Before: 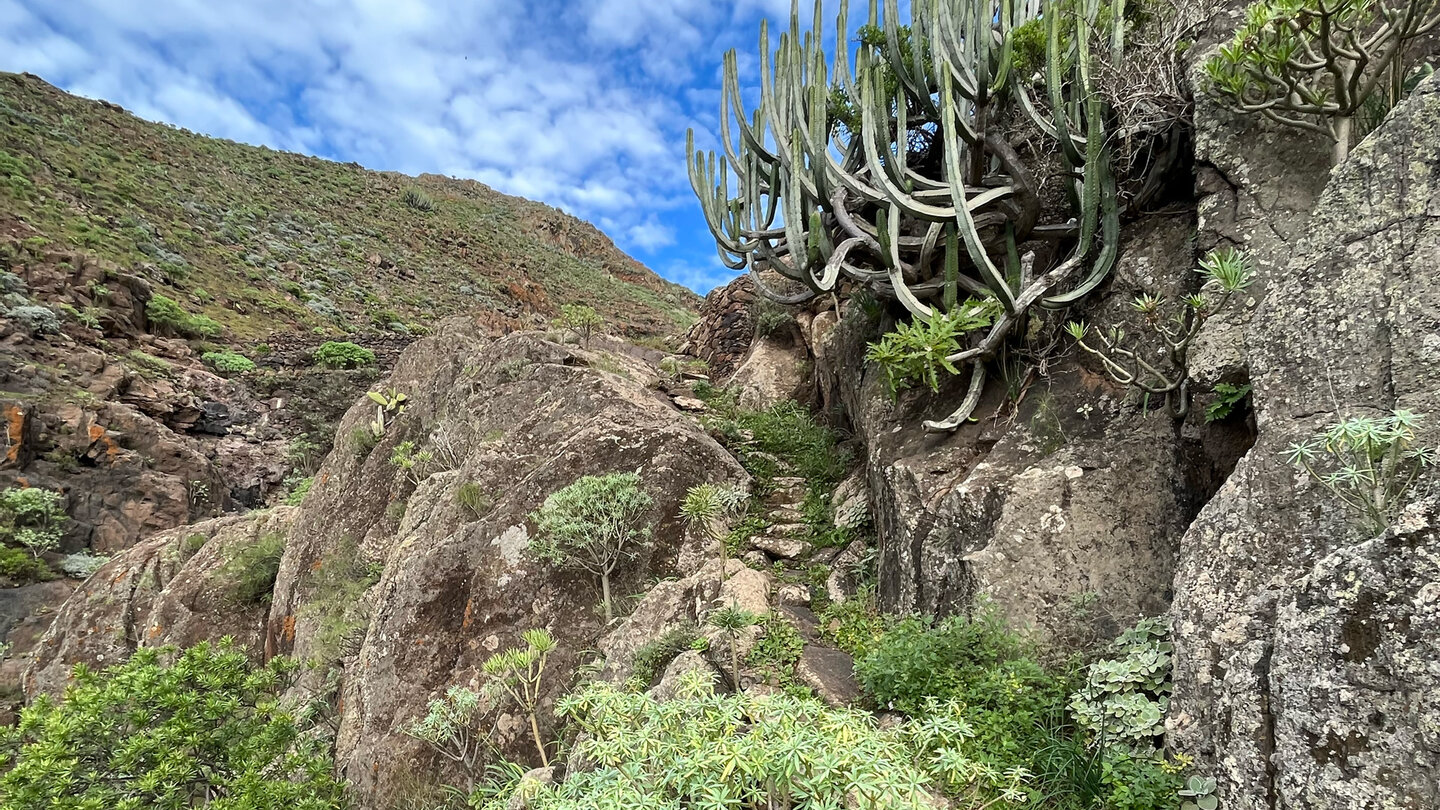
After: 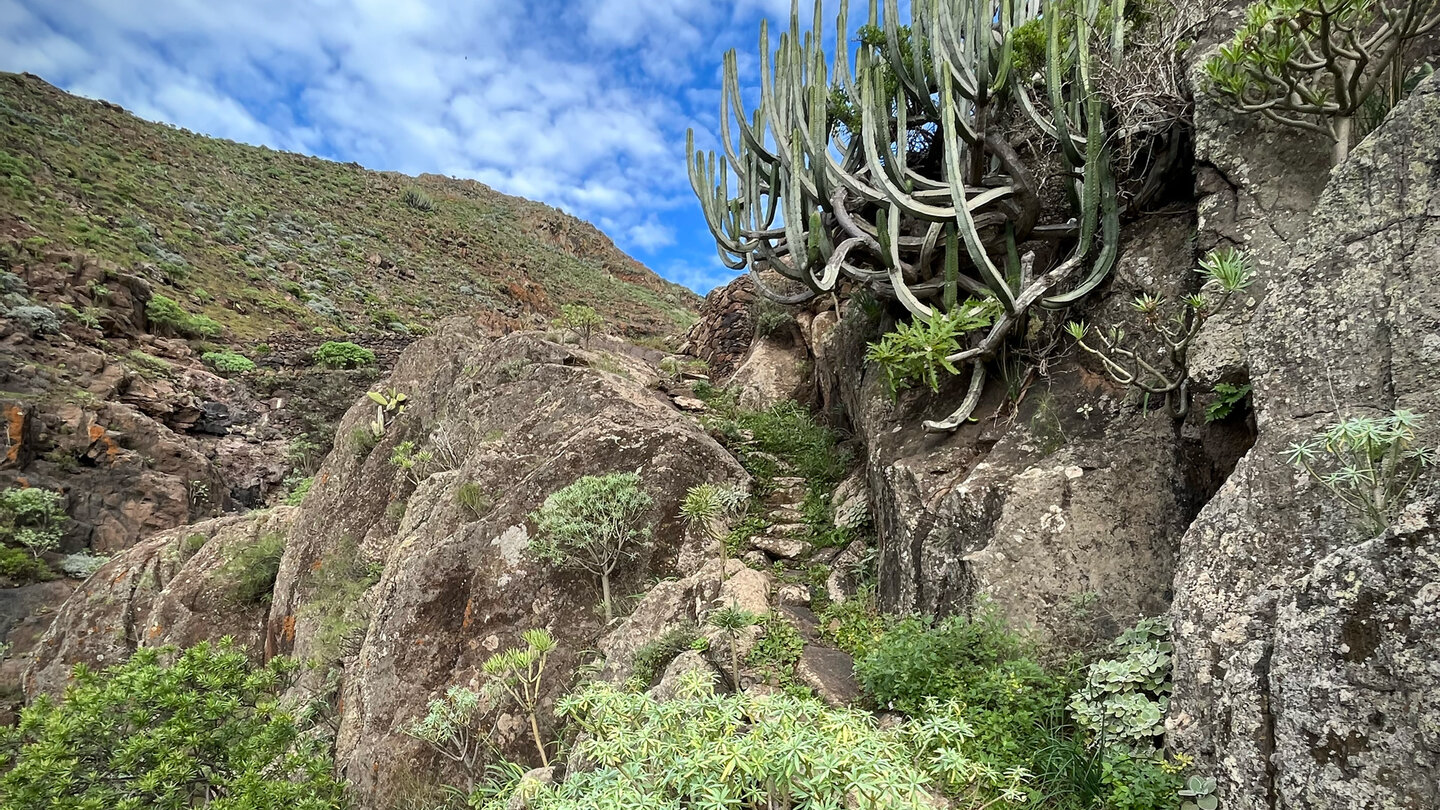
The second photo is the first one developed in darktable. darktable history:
vignetting: saturation -0.02
